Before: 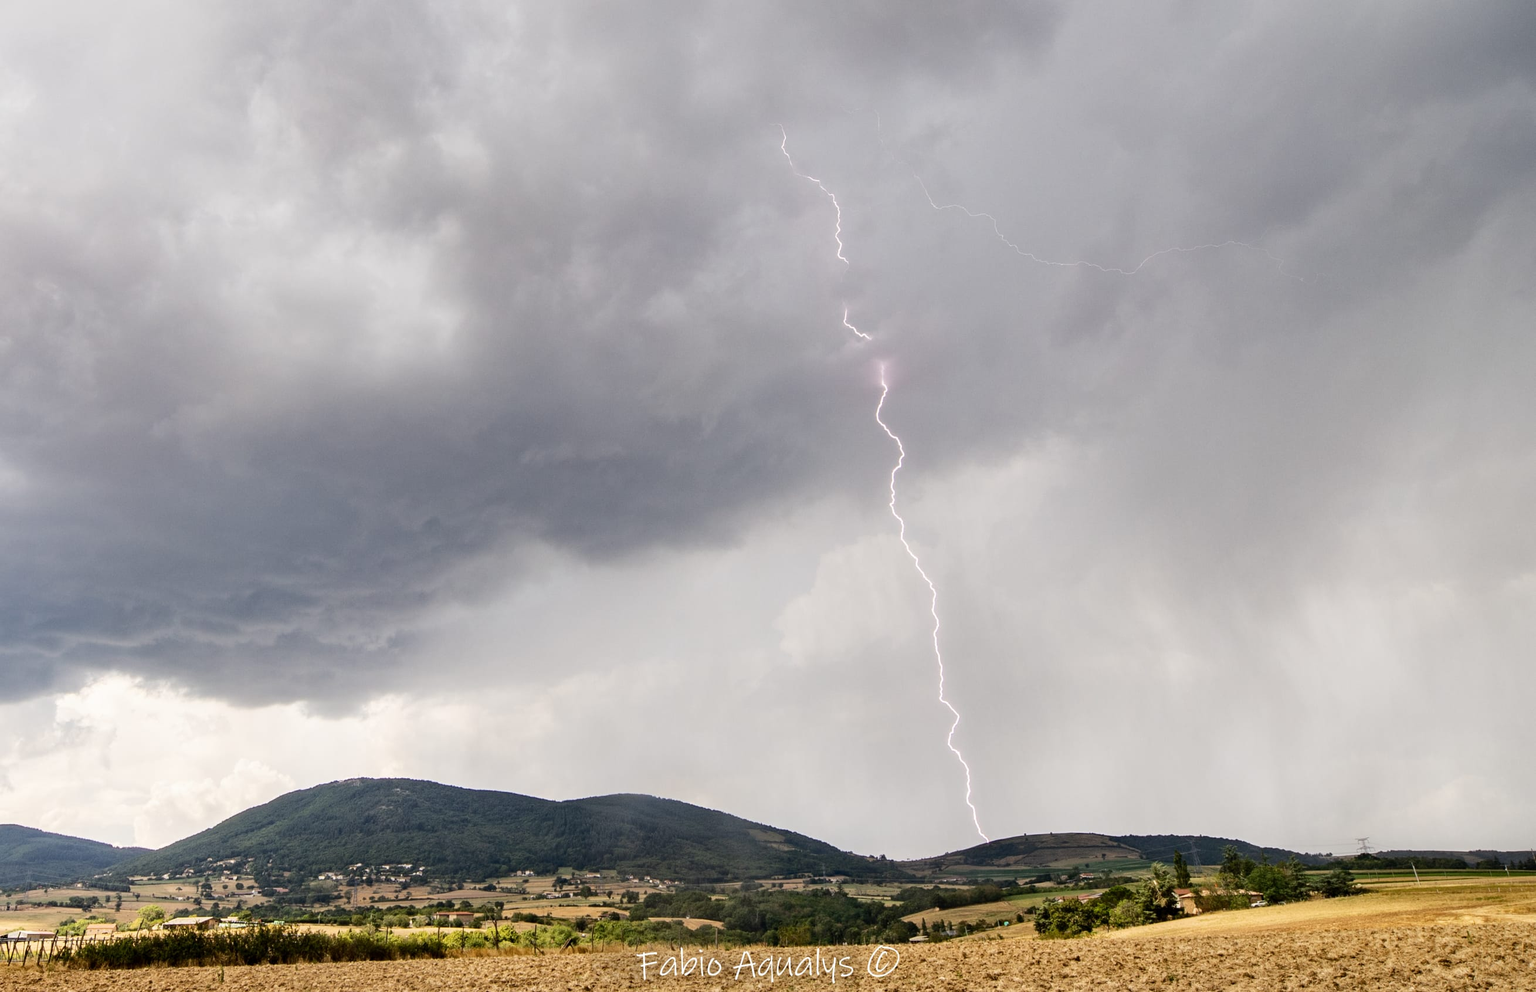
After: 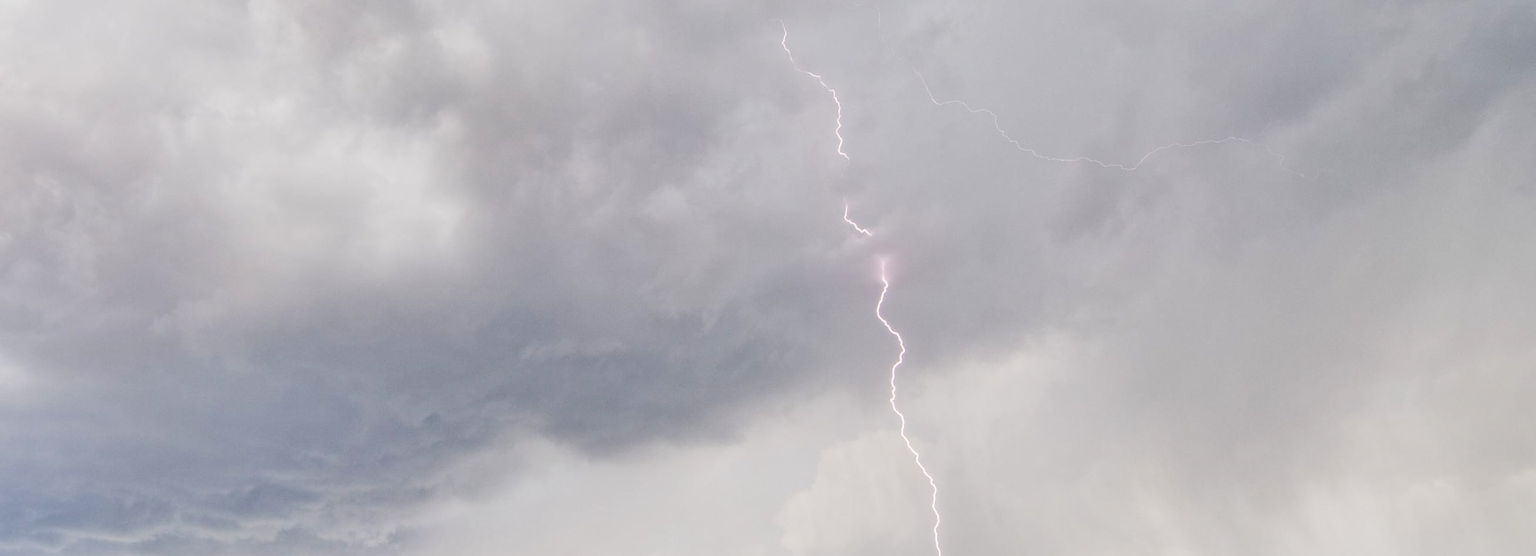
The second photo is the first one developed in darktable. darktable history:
crop and rotate: top 10.605%, bottom 33.274%
shadows and highlights: highlights color adjustment 0%, low approximation 0.01, soften with gaussian
rgb curve: curves: ch0 [(0, 0) (0.284, 0.292) (0.505, 0.644) (1, 1)]; ch1 [(0, 0) (0.284, 0.292) (0.505, 0.644) (1, 1)]; ch2 [(0, 0) (0.284, 0.292) (0.505, 0.644) (1, 1)], compensate middle gray true
